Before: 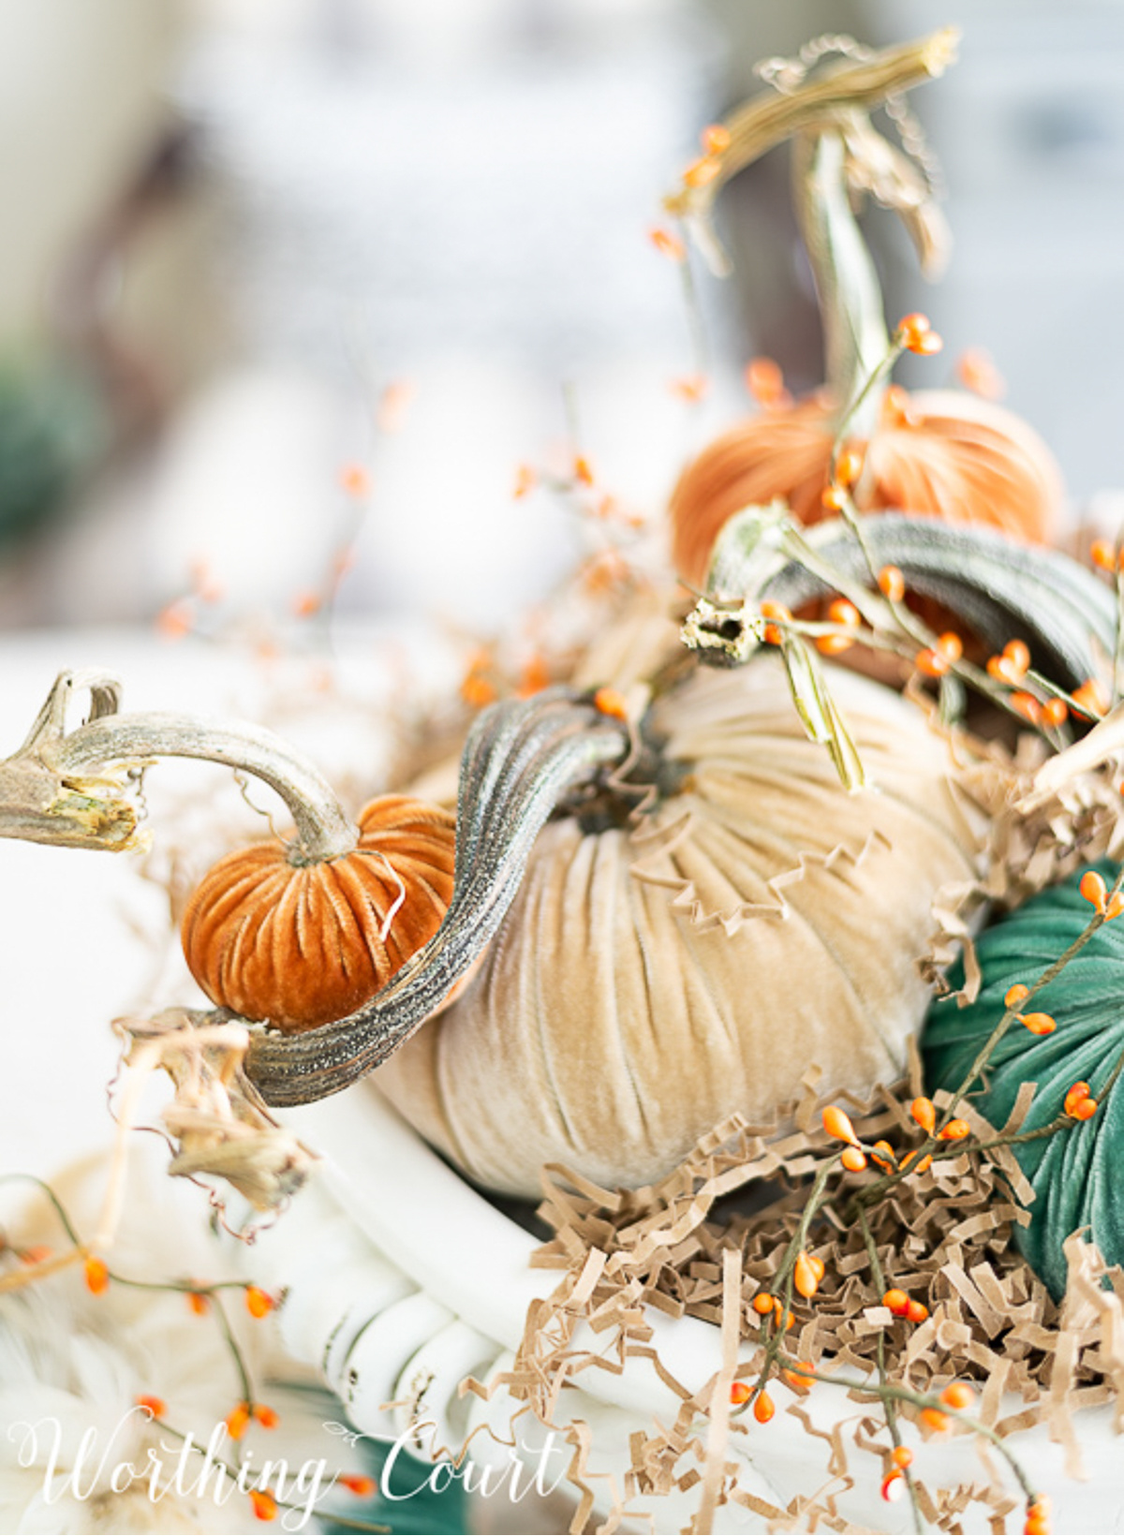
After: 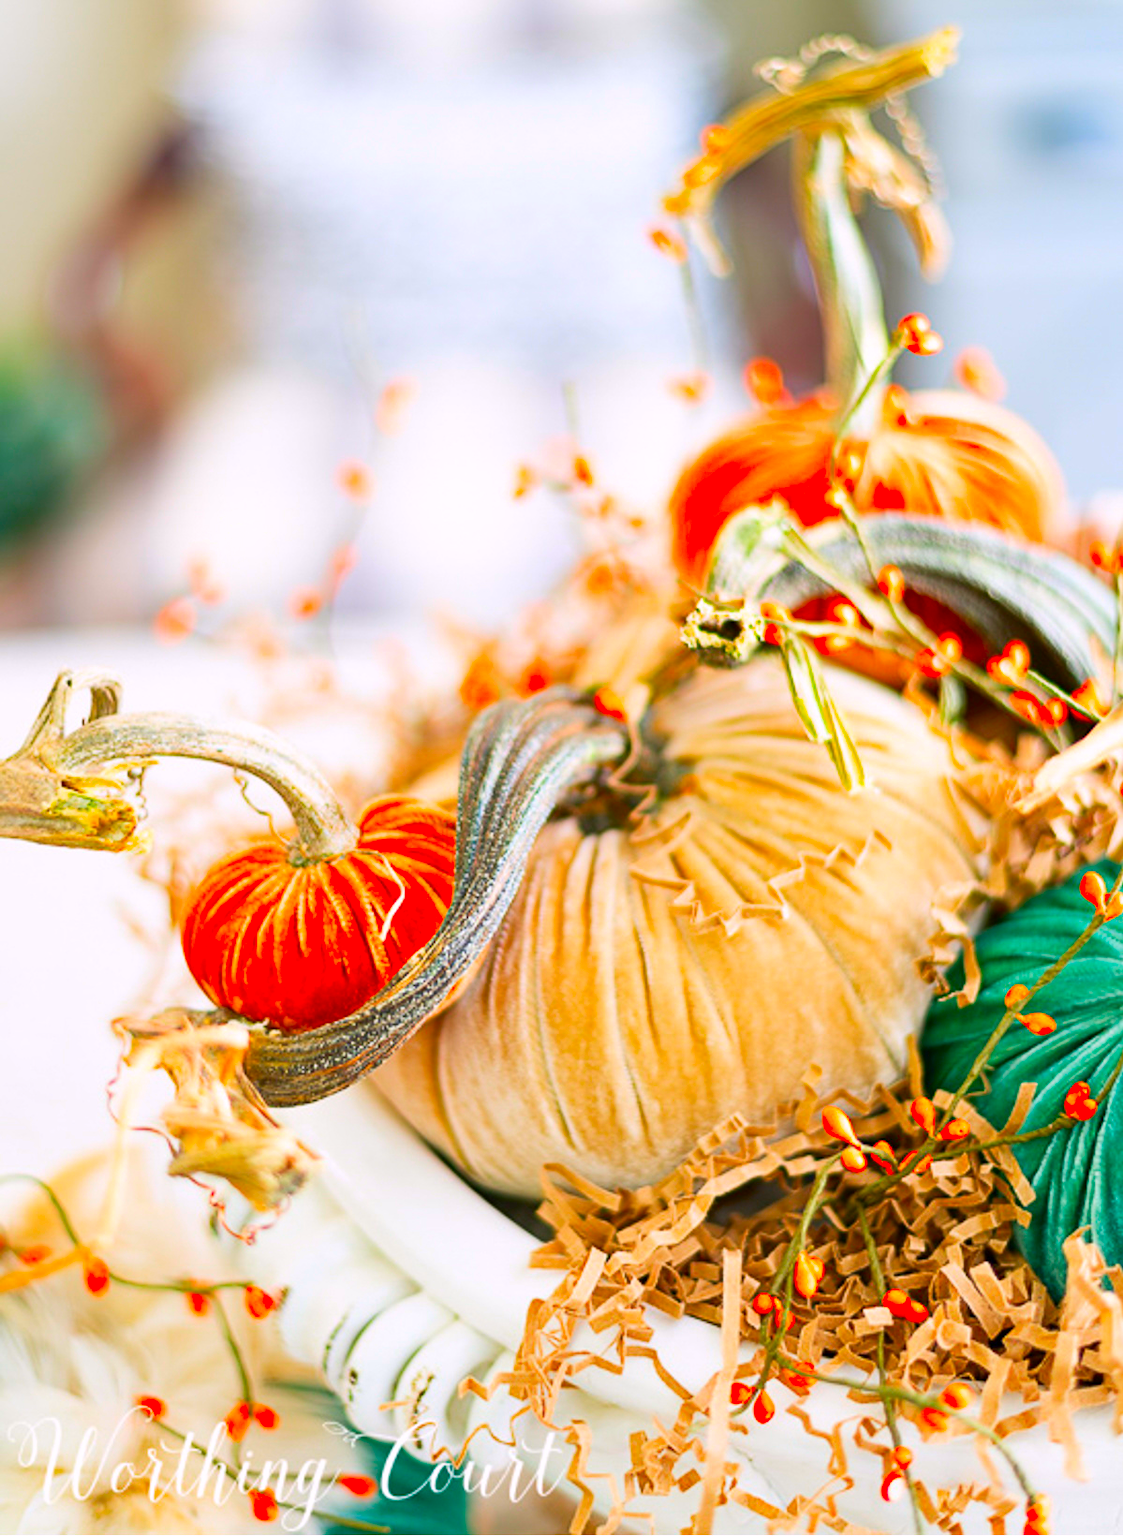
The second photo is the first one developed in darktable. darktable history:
color correction: highlights a* 1.62, highlights b* -1.78, saturation 2.5
